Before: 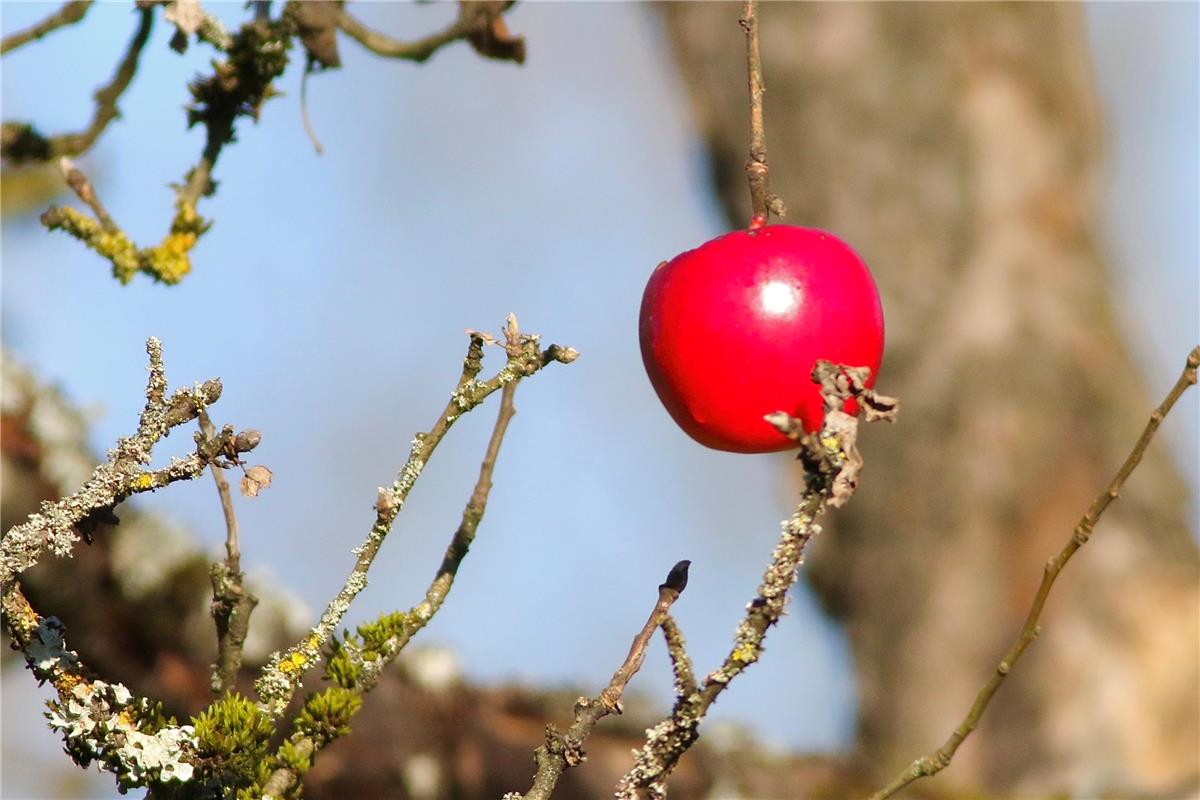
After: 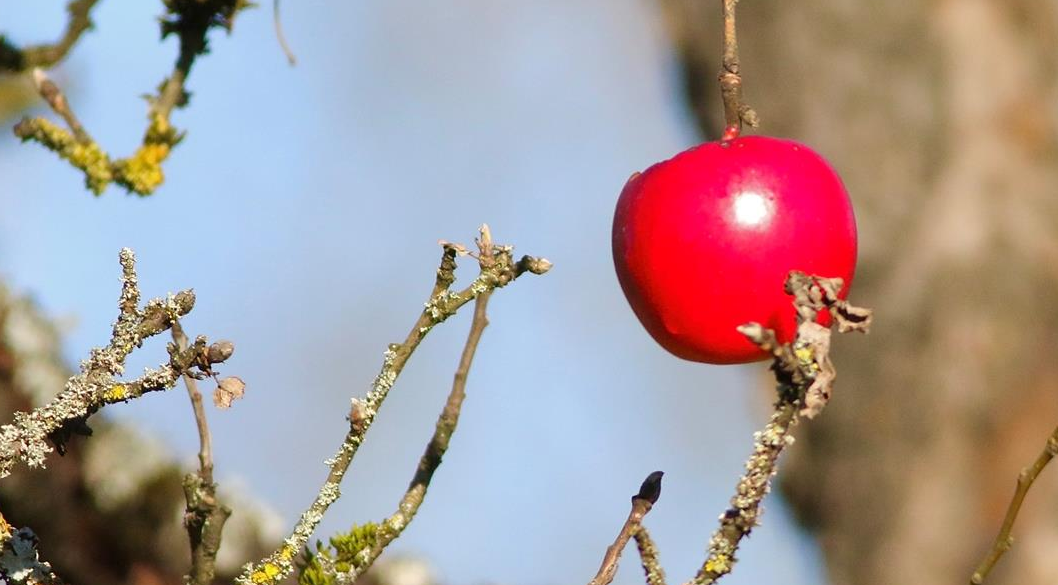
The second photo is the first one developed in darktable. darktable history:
crop and rotate: left 2.298%, top 11.205%, right 9.53%, bottom 15.627%
